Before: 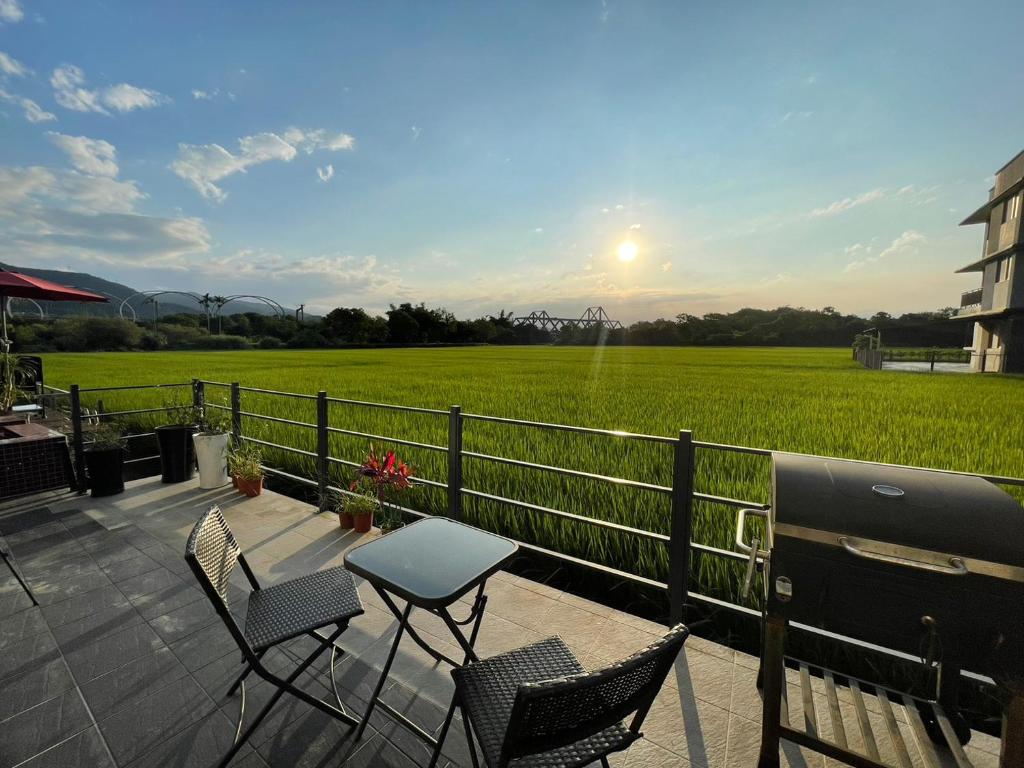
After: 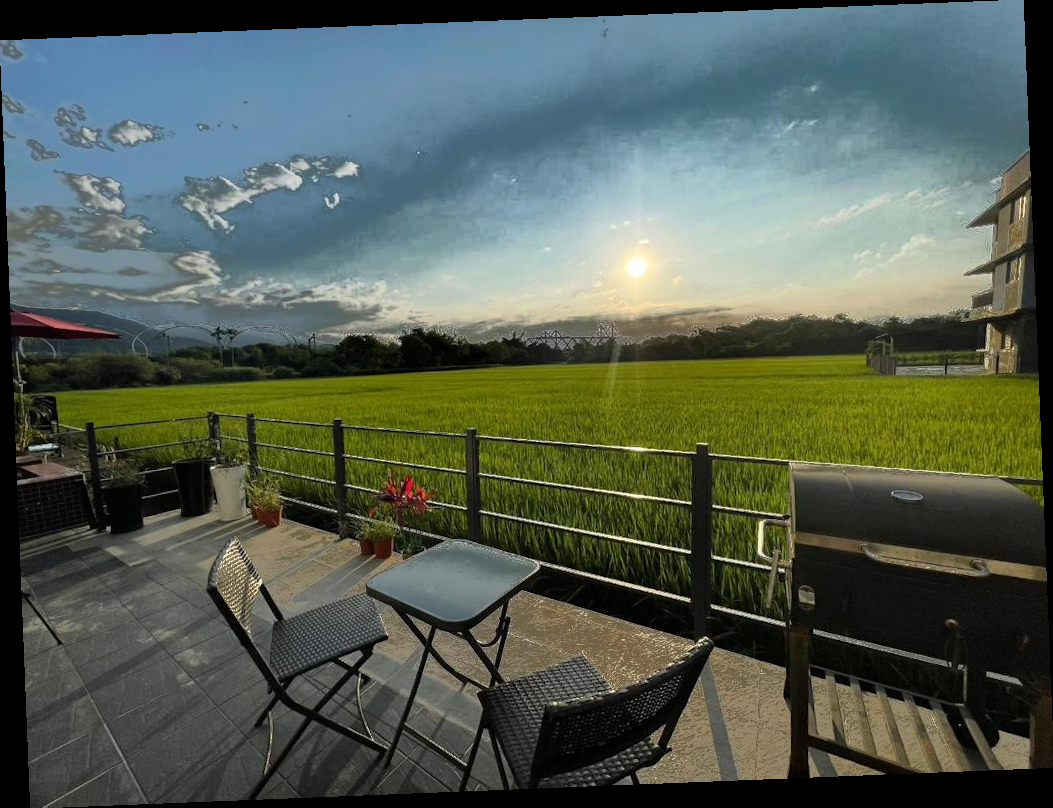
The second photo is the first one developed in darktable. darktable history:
fill light: exposure -0.73 EV, center 0.69, width 2.2
rotate and perspective: rotation -2.29°, automatic cropping off
